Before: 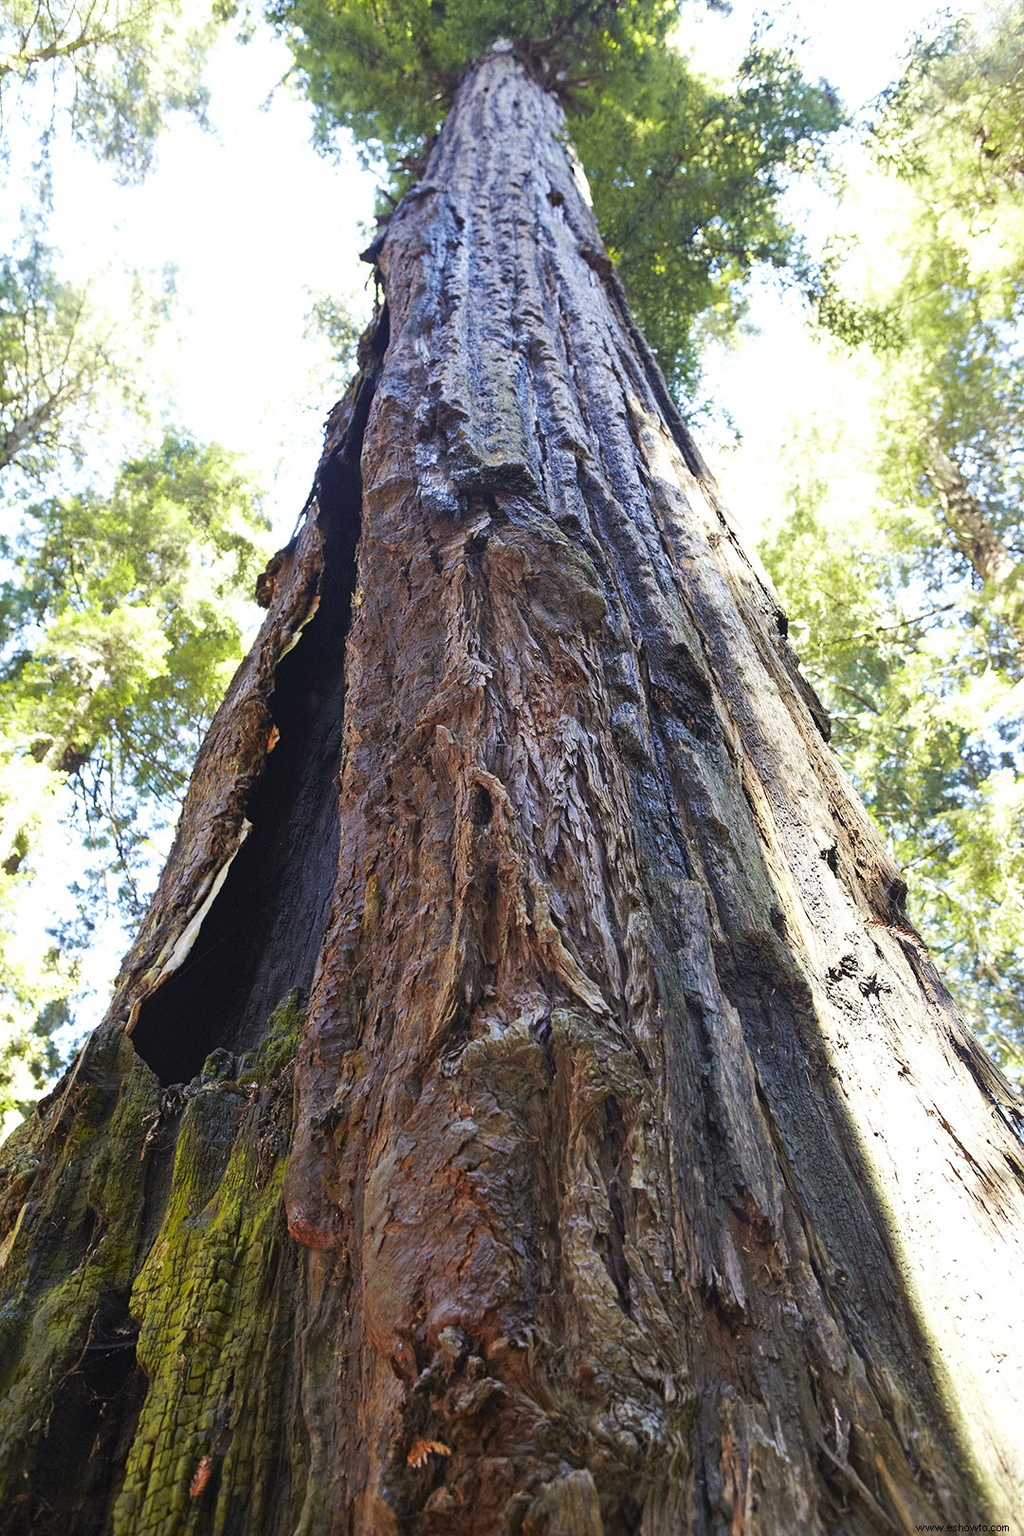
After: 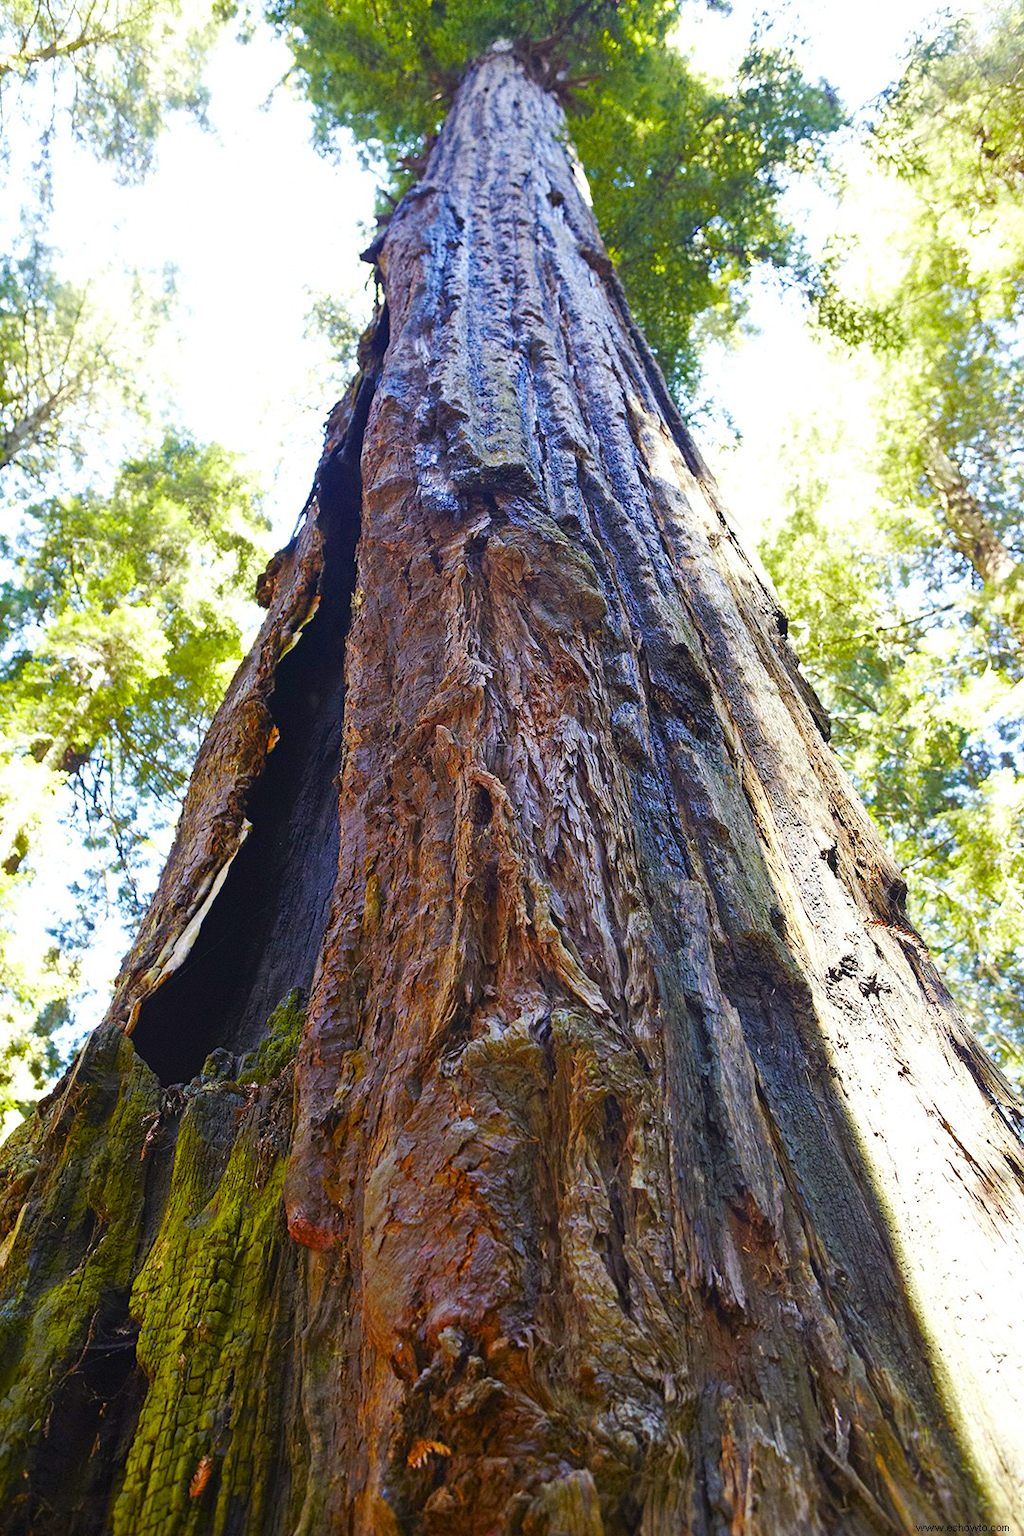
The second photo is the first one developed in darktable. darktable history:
color balance rgb: linear chroma grading › global chroma 15.242%, perceptual saturation grading › global saturation 0.316%, perceptual saturation grading › mid-tones 6.102%, perceptual saturation grading › shadows 71.502%
